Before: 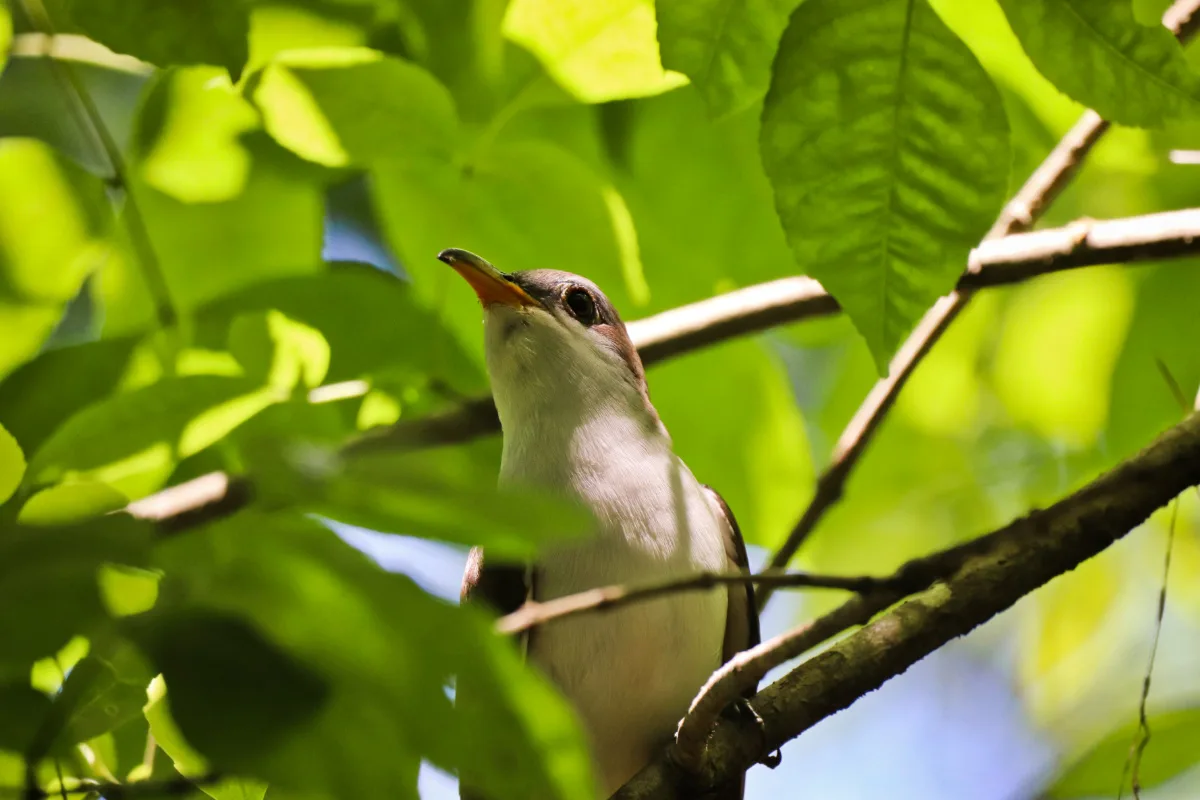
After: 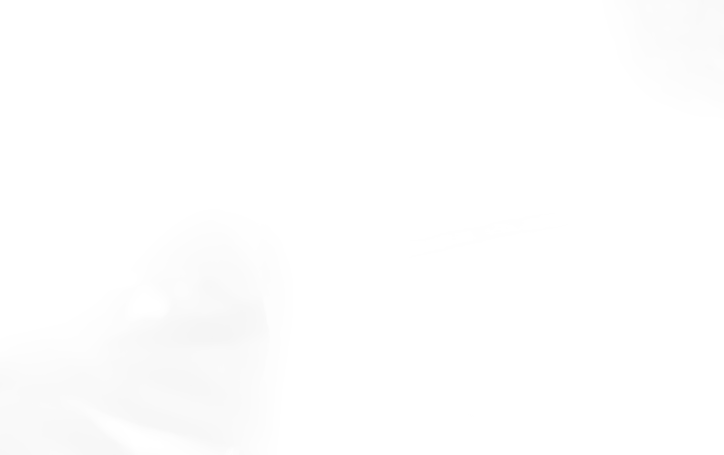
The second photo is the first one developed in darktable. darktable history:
crop: left 20.932%, top 15.471%, right 21.848%, bottom 34.081%
shadows and highlights: on, module defaults
color balance rgb: linear chroma grading › global chroma 10%, global vibrance 10%, contrast 15%, saturation formula JzAzBz (2021)
rotate and perspective: rotation 5.12°, automatic cropping off
contrast brightness saturation: saturation -1
exposure: compensate highlight preservation false
bloom: size 25%, threshold 5%, strength 90%
